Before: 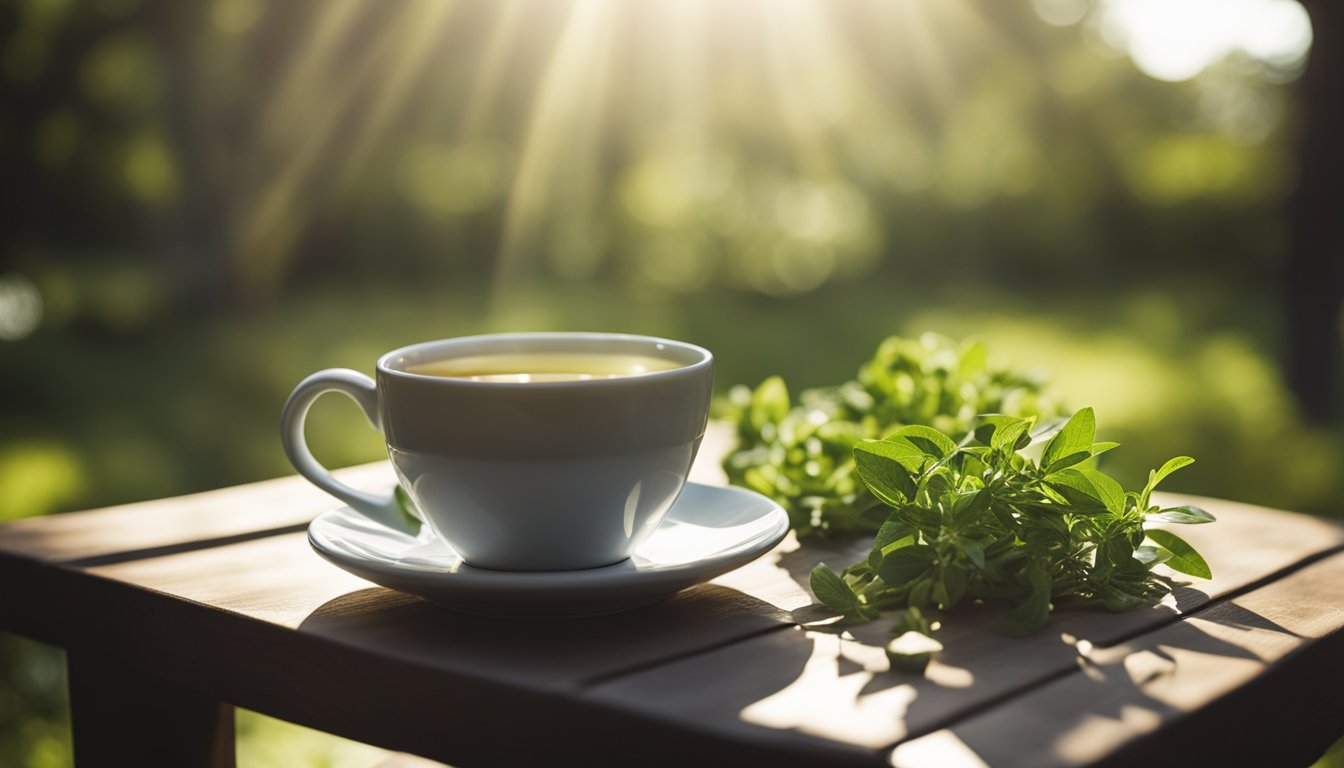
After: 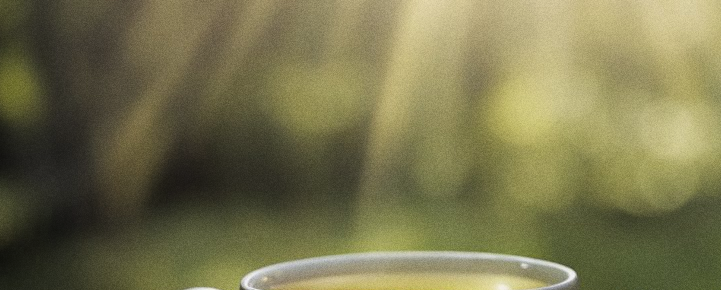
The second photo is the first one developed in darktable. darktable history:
grain: coarseness 22.88 ISO
crop: left 10.121%, top 10.631%, right 36.218%, bottom 51.526%
shadows and highlights: shadows 30
filmic rgb: black relative exposure -4.91 EV, white relative exposure 2.84 EV, hardness 3.7
